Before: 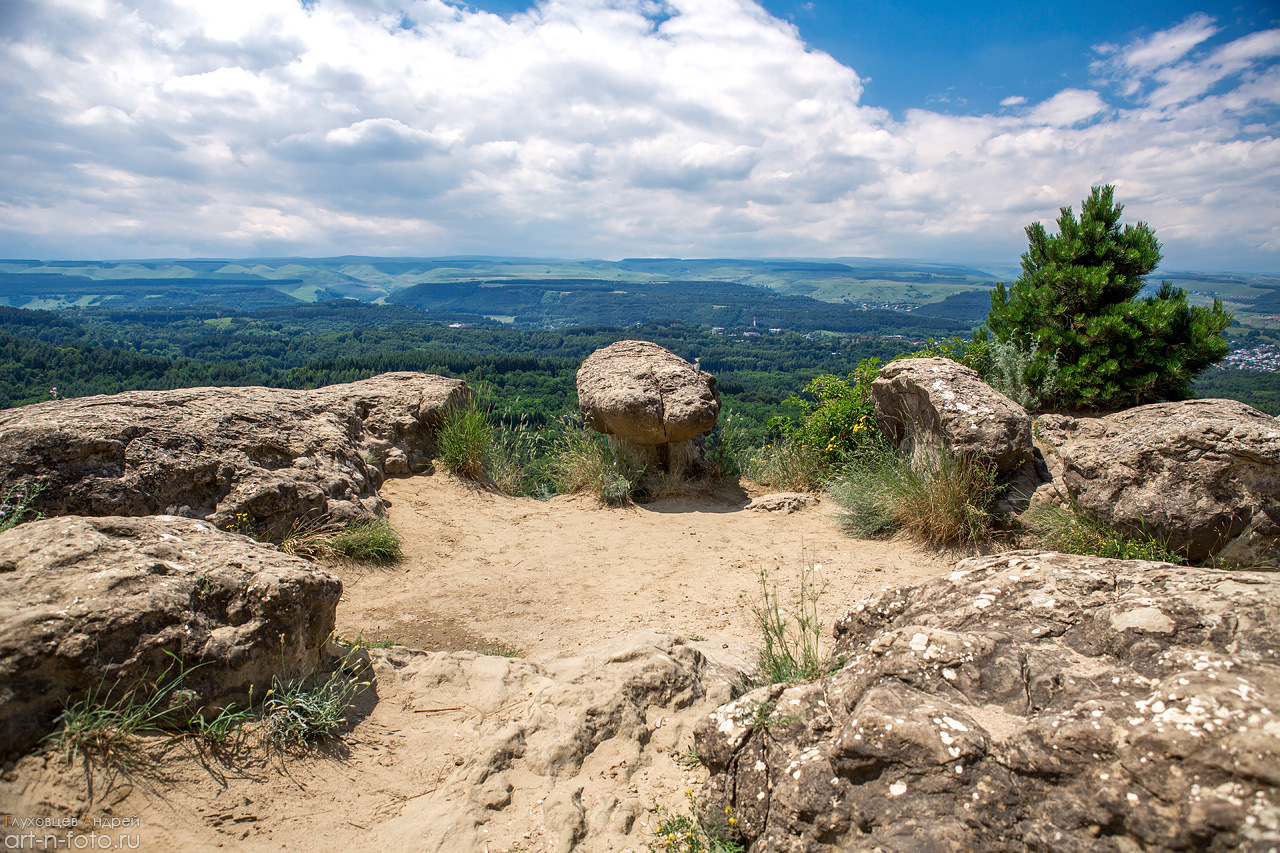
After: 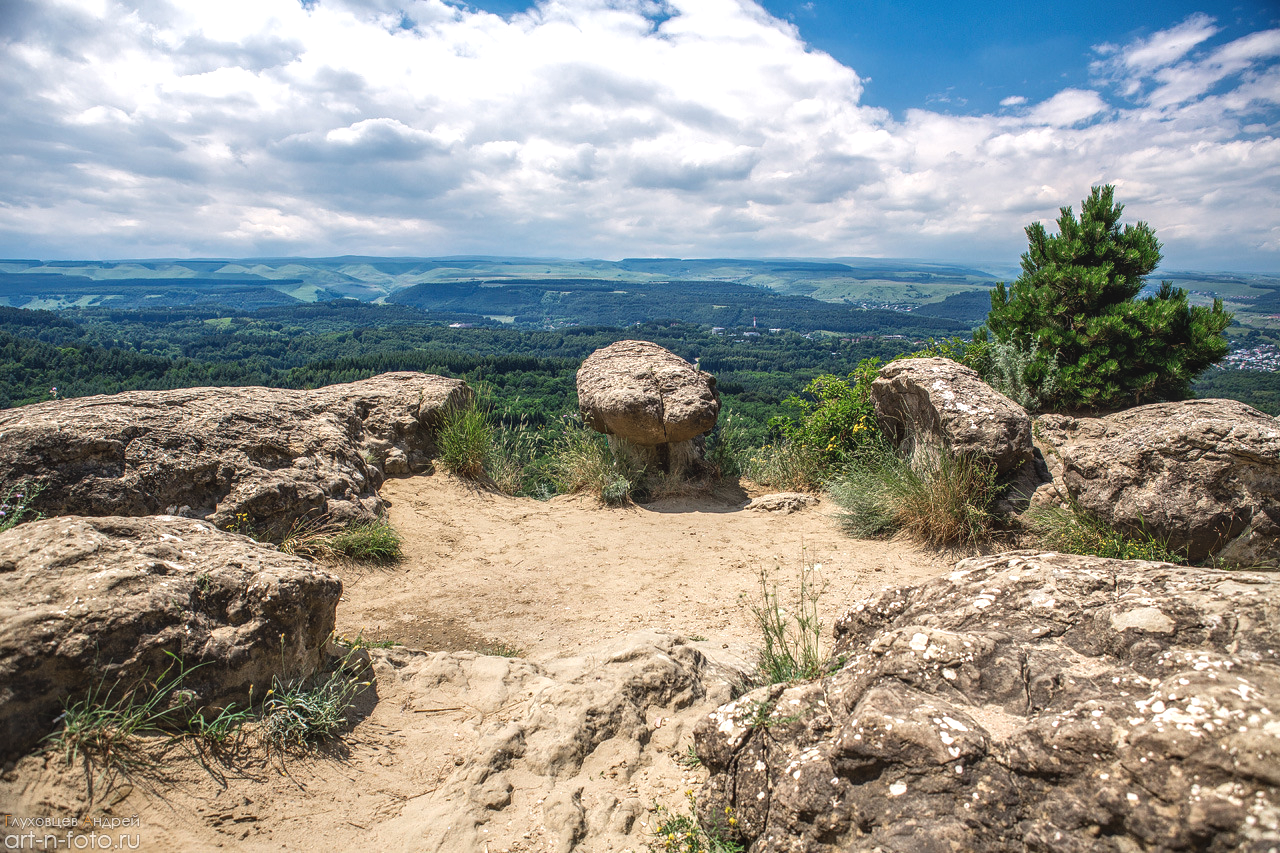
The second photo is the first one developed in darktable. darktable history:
exposure: black level correction -0.009, exposure 0.072 EV, compensate highlight preservation false
local contrast: detail 130%
